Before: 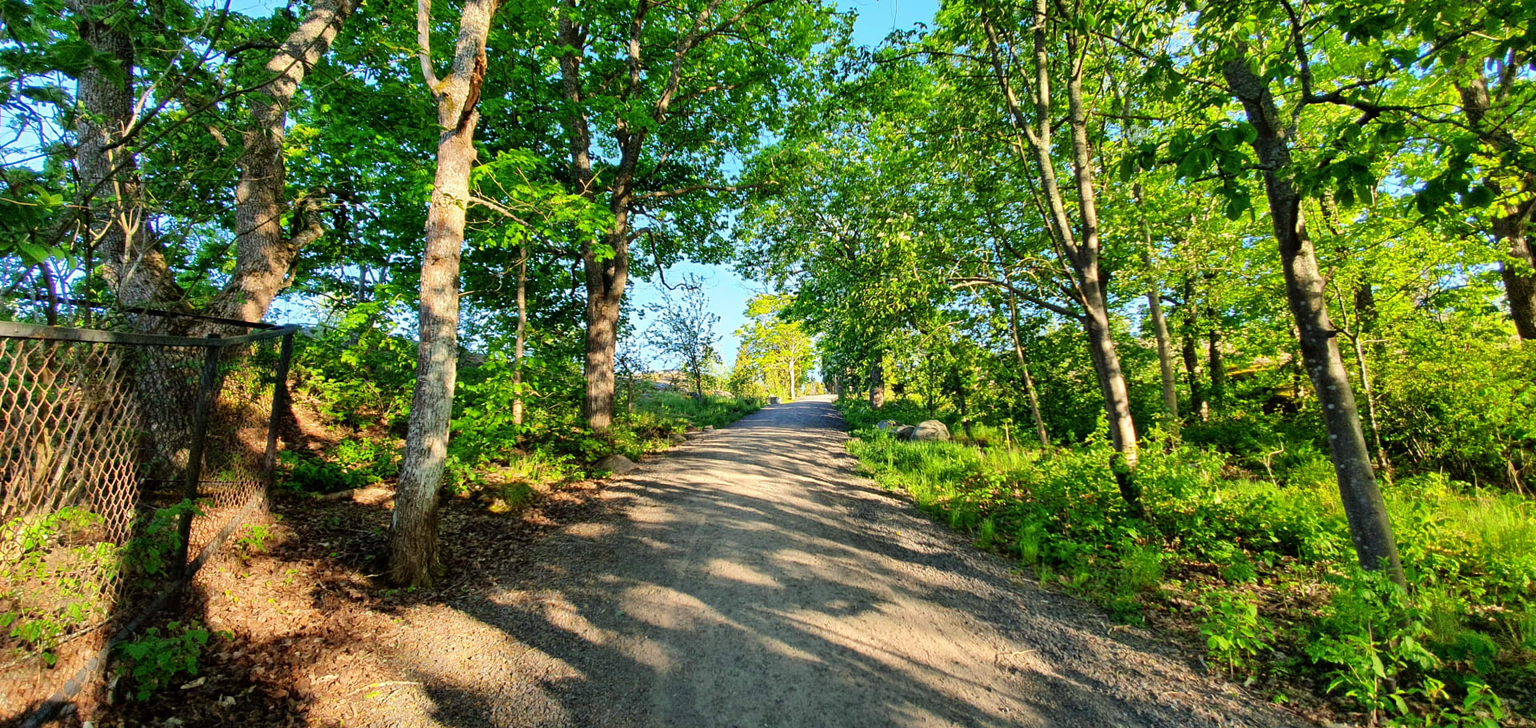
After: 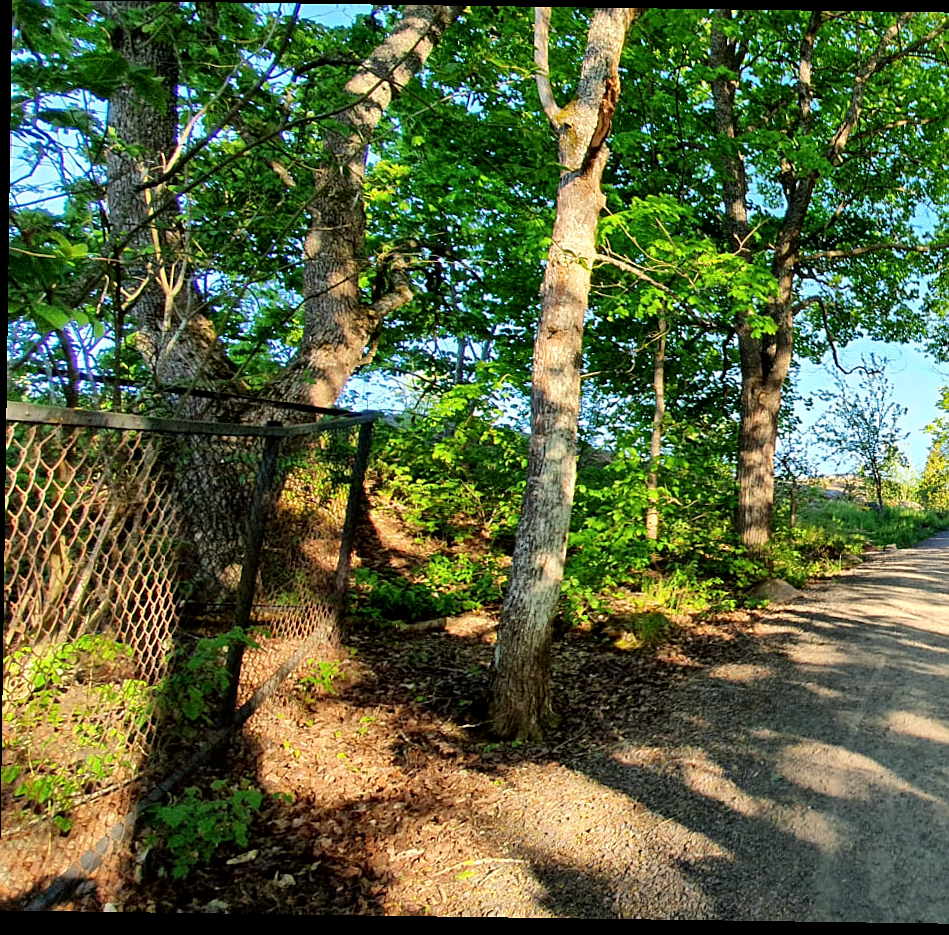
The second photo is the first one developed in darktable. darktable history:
sharpen: radius 1.559, amount 0.373, threshold 1.271
crop and rotate: left 0%, top 0%, right 50.845%
rotate and perspective: rotation 0.8°, automatic cropping off
exposure: compensate highlight preservation false
local contrast: mode bilateral grid, contrast 20, coarseness 50, detail 130%, midtone range 0.2
